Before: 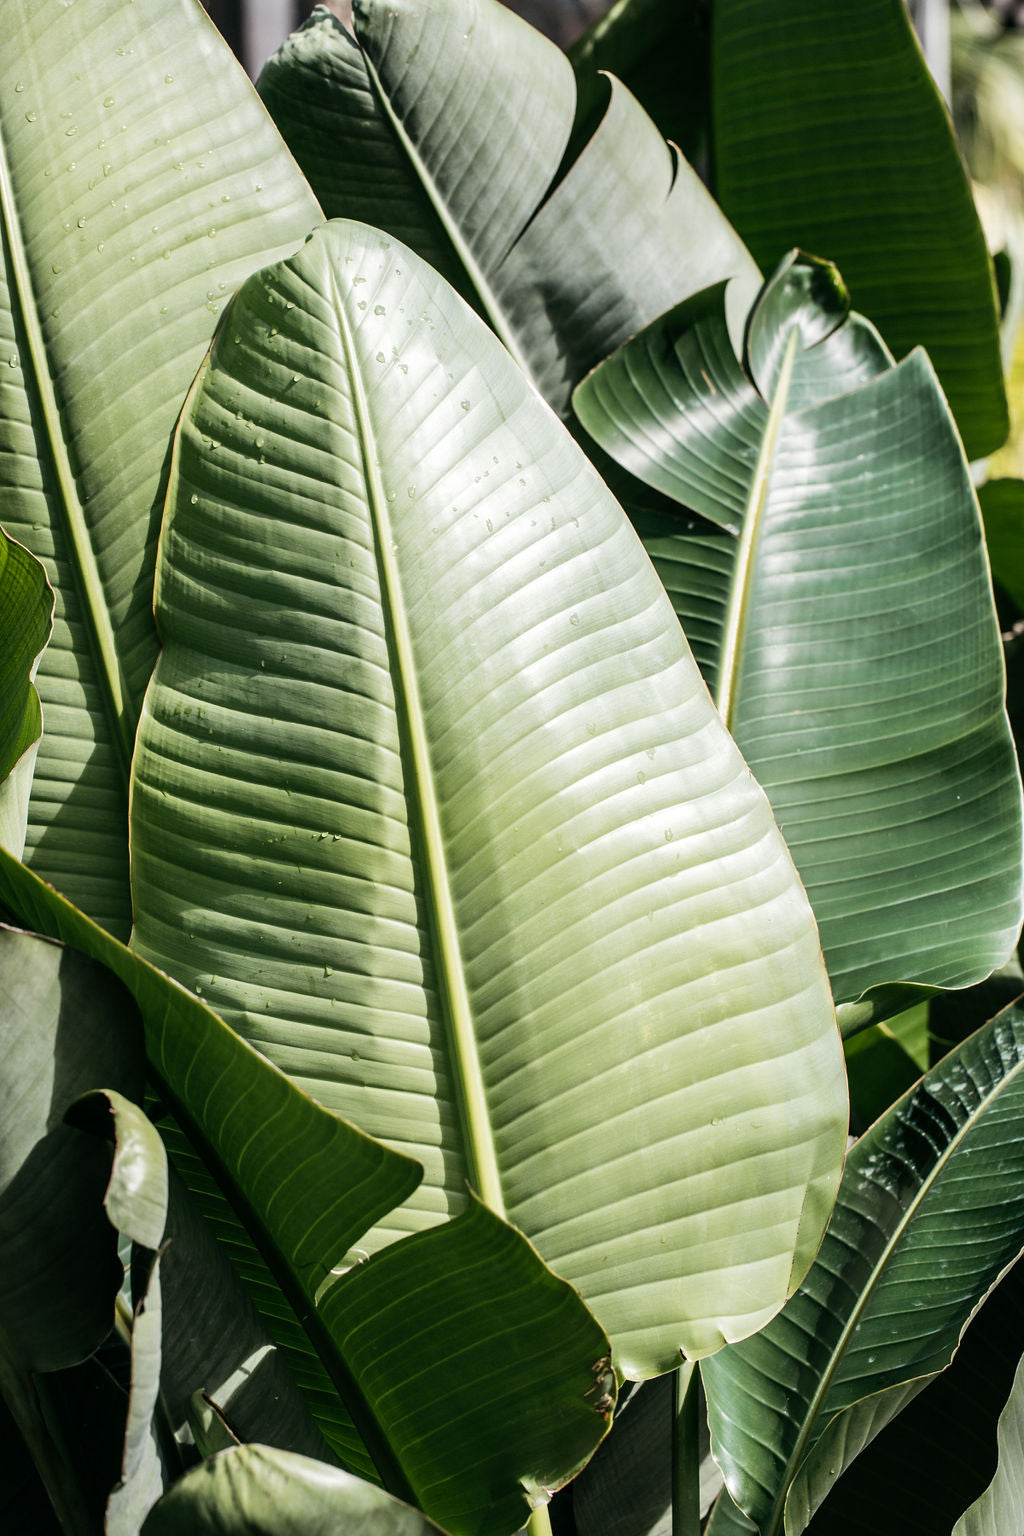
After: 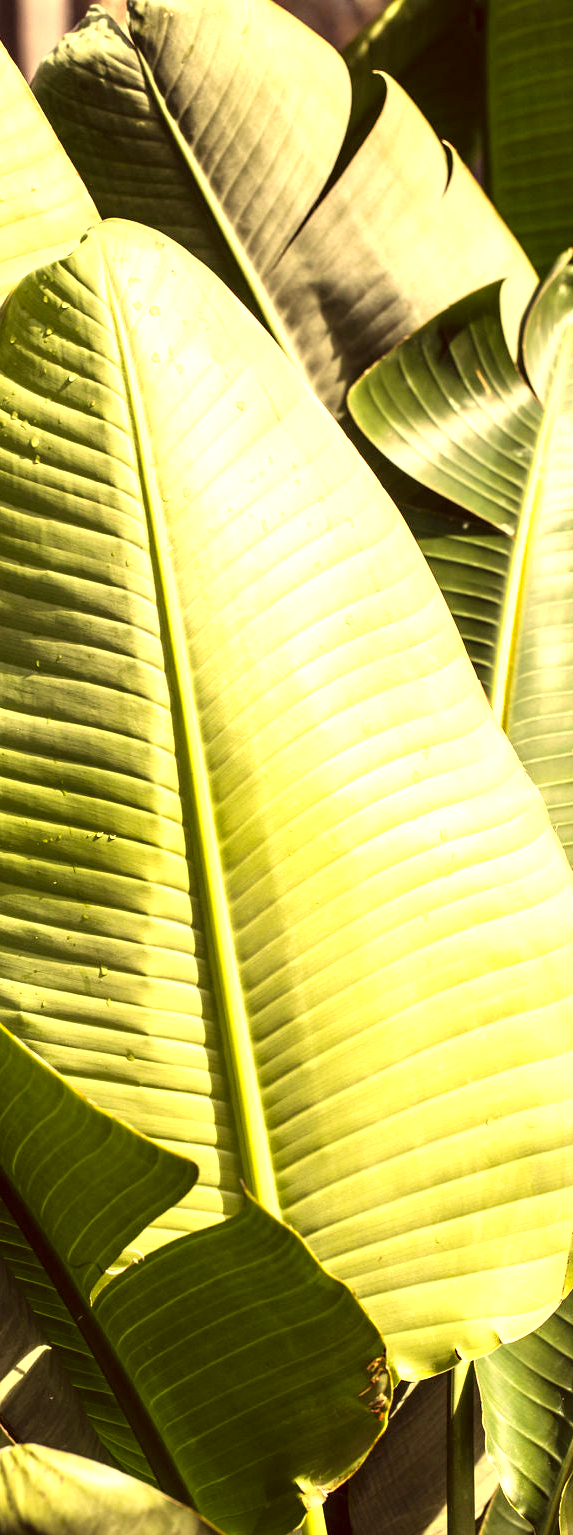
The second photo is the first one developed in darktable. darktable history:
crop: left 21.984%, right 22.022%, bottom 0.005%
exposure: black level correction 0, exposure 1 EV, compensate exposure bias true, compensate highlight preservation false
color correction: highlights a* 10.14, highlights b* 38.45, shadows a* 14.82, shadows b* 3.6
